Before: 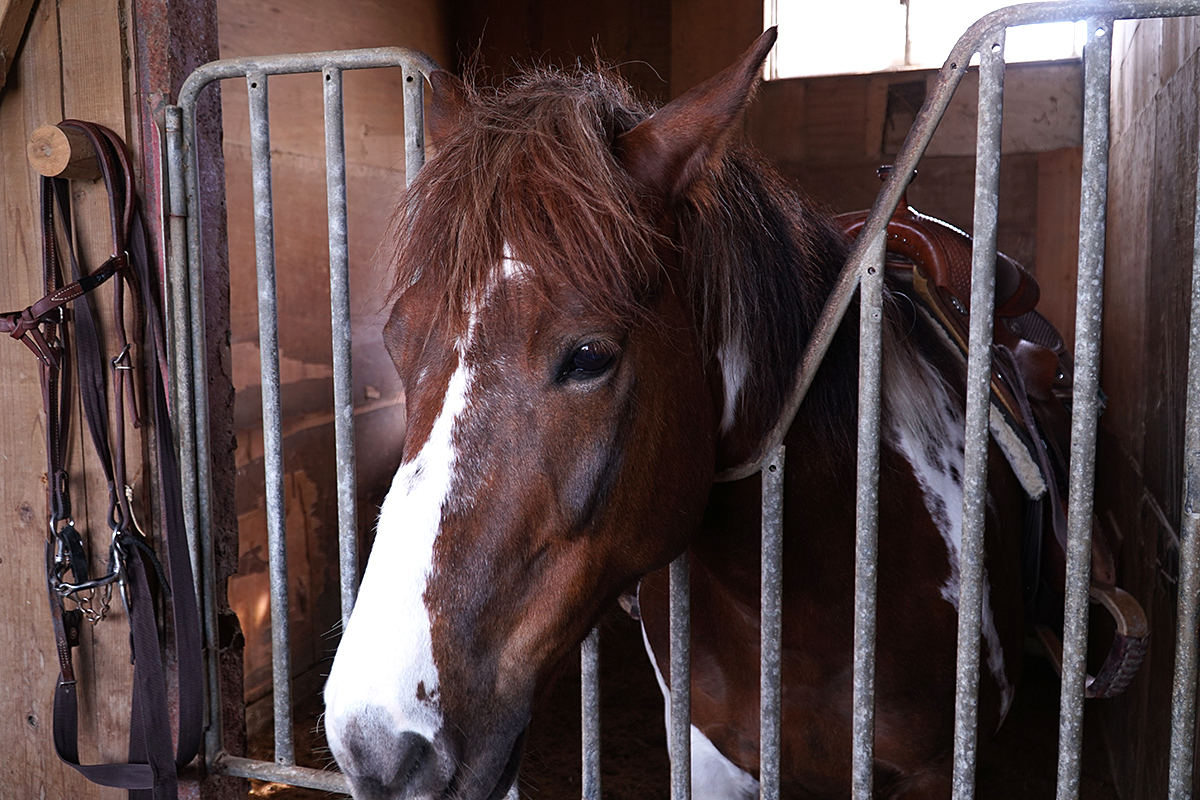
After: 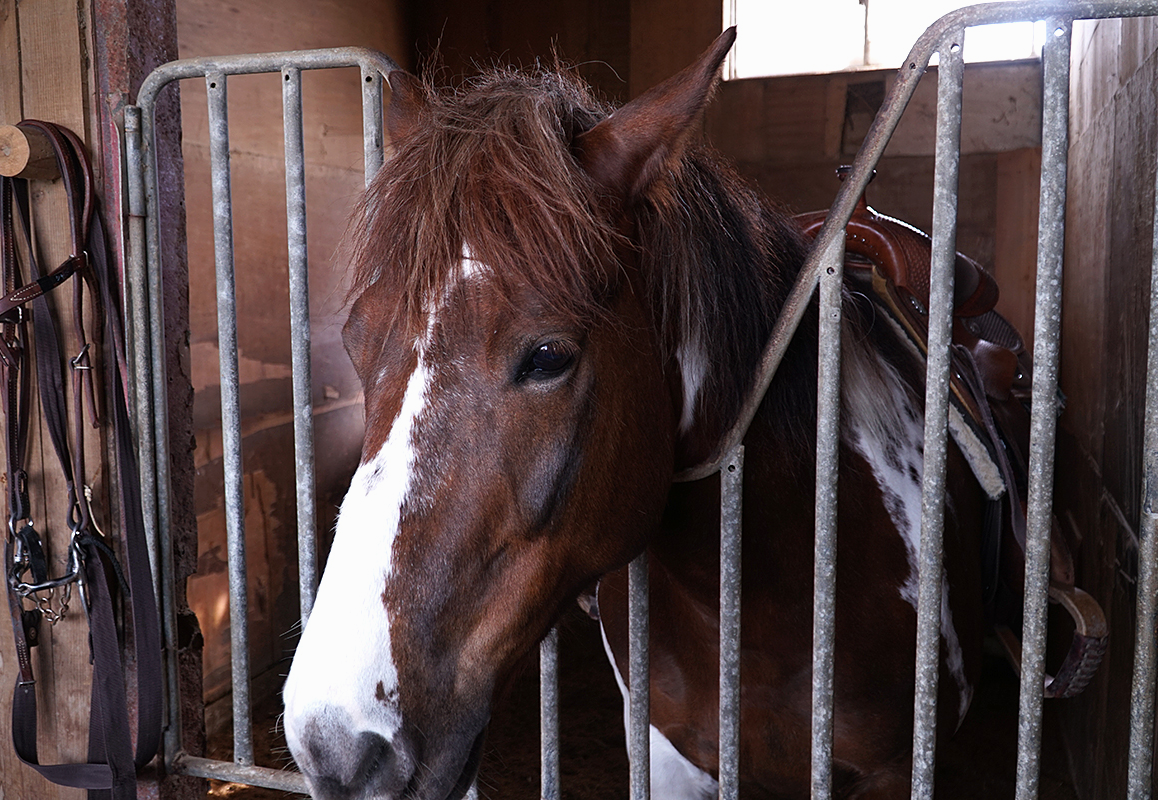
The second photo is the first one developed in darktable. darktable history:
crop and rotate: left 3.478%
contrast brightness saturation: saturation -0.049
exposure: exposure -0.04 EV, compensate exposure bias true, compensate highlight preservation false
